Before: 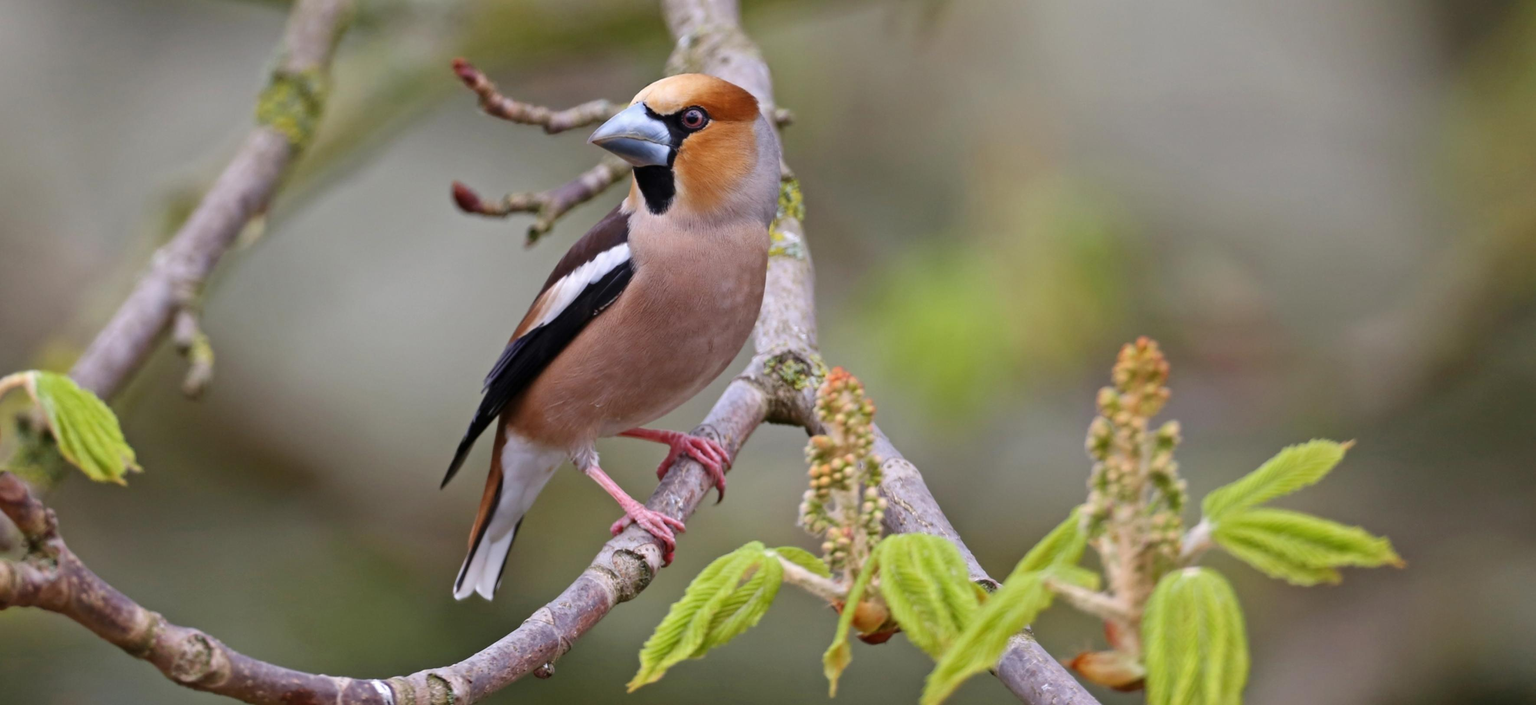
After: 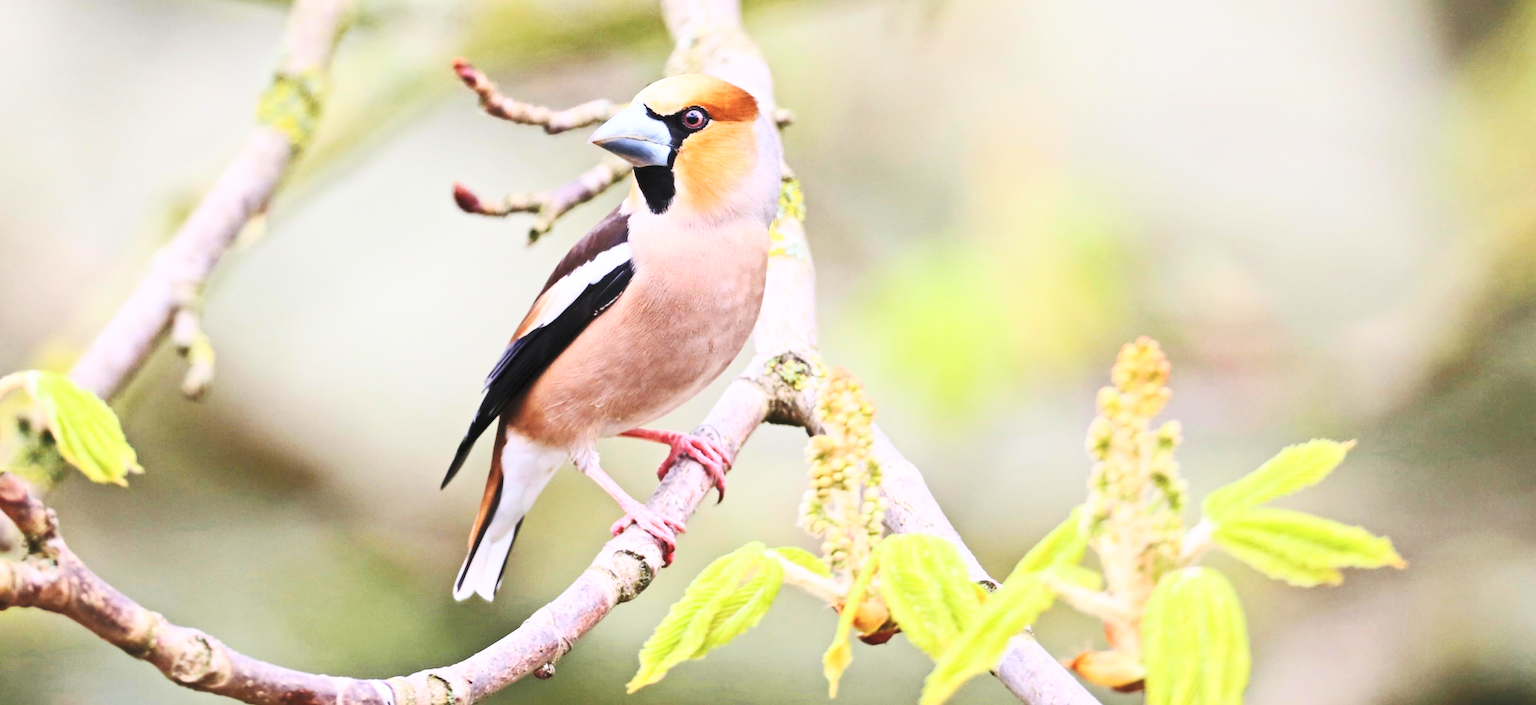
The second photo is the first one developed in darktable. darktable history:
base curve: curves: ch0 [(0, 0) (0.028, 0.03) (0.121, 0.232) (0.46, 0.748) (0.859, 0.968) (1, 1)], preserve colors none
contrast brightness saturation: contrast 0.374, brightness 0.516
